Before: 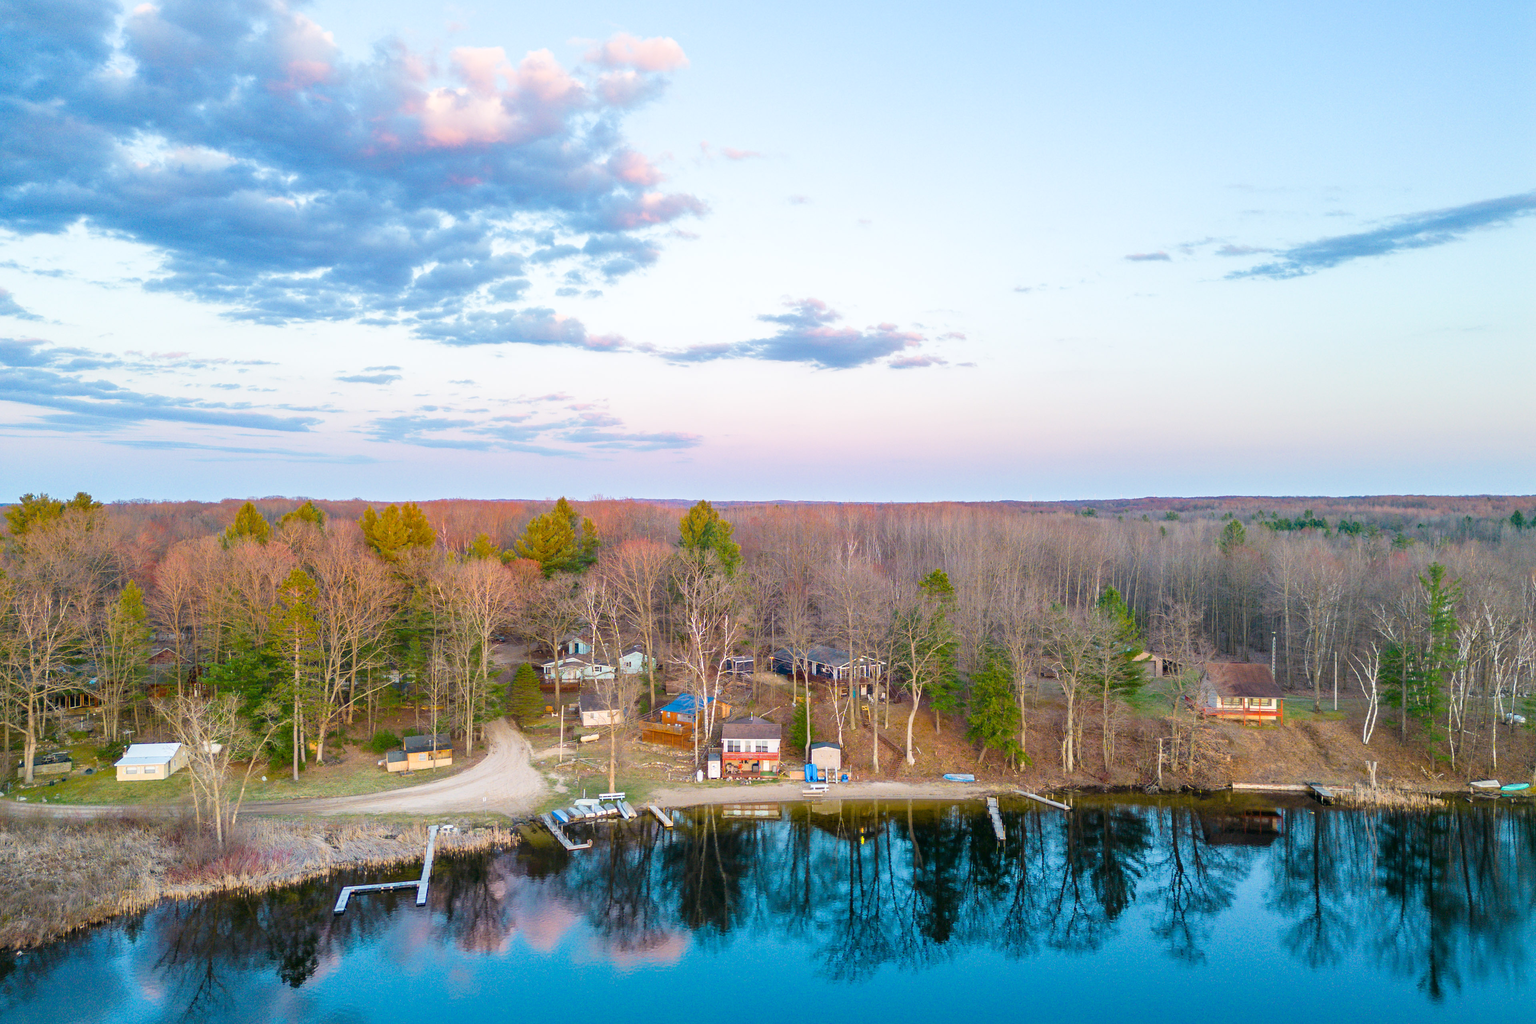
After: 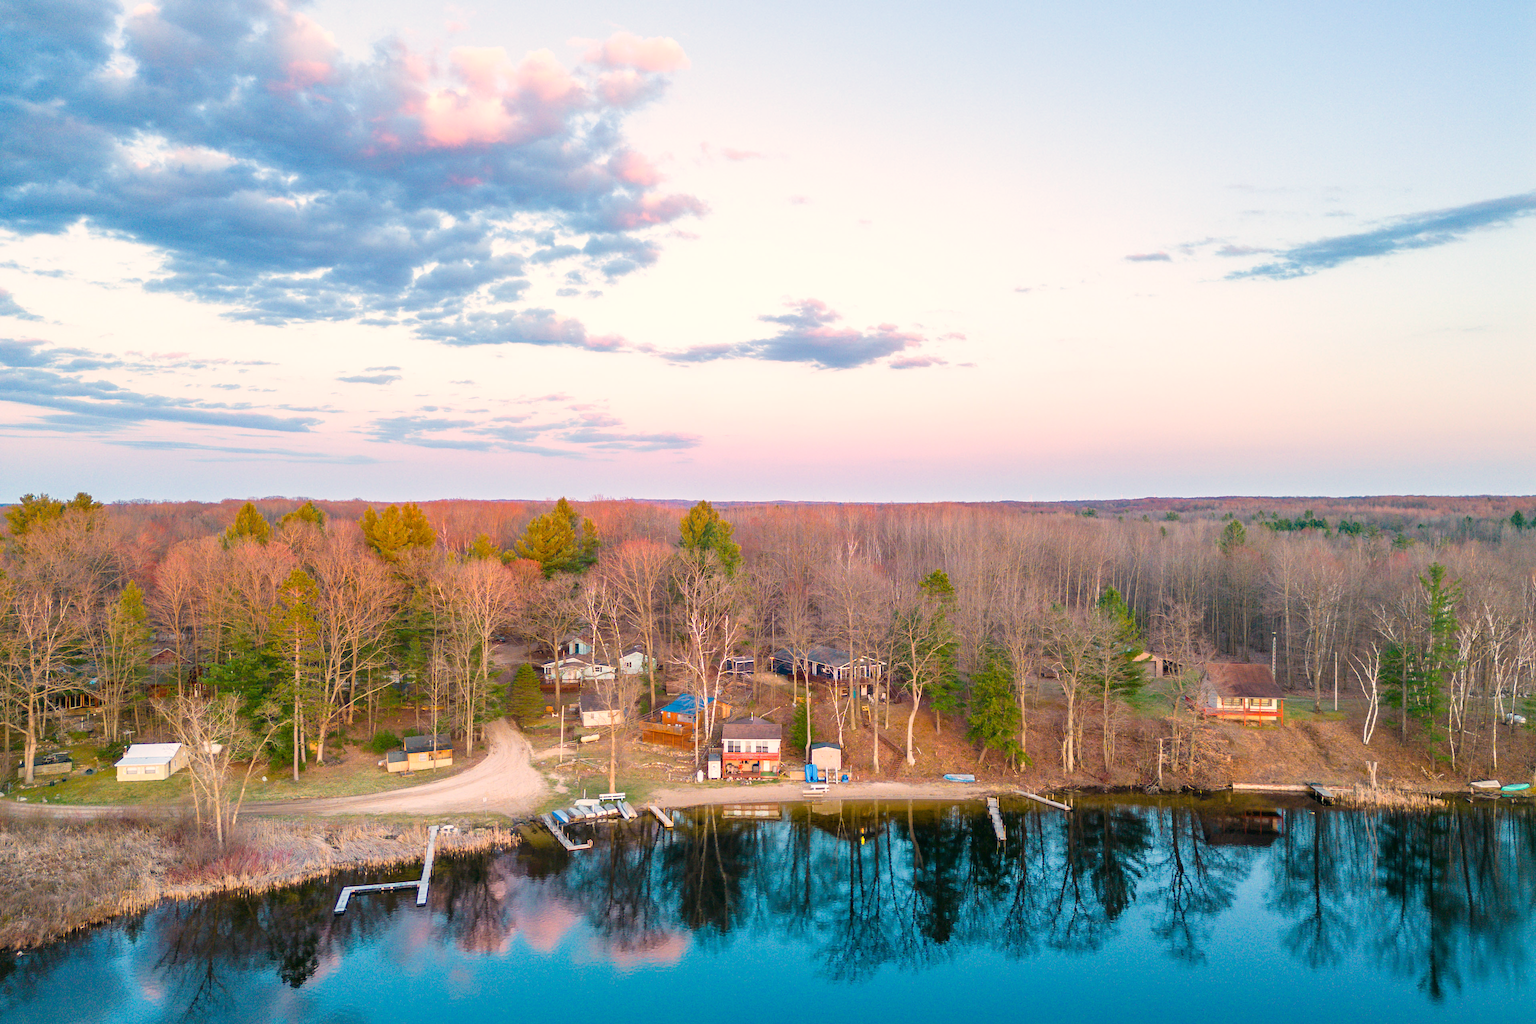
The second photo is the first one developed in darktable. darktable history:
white balance: red 1.127, blue 0.943
base curve: exposure shift 0, preserve colors none
